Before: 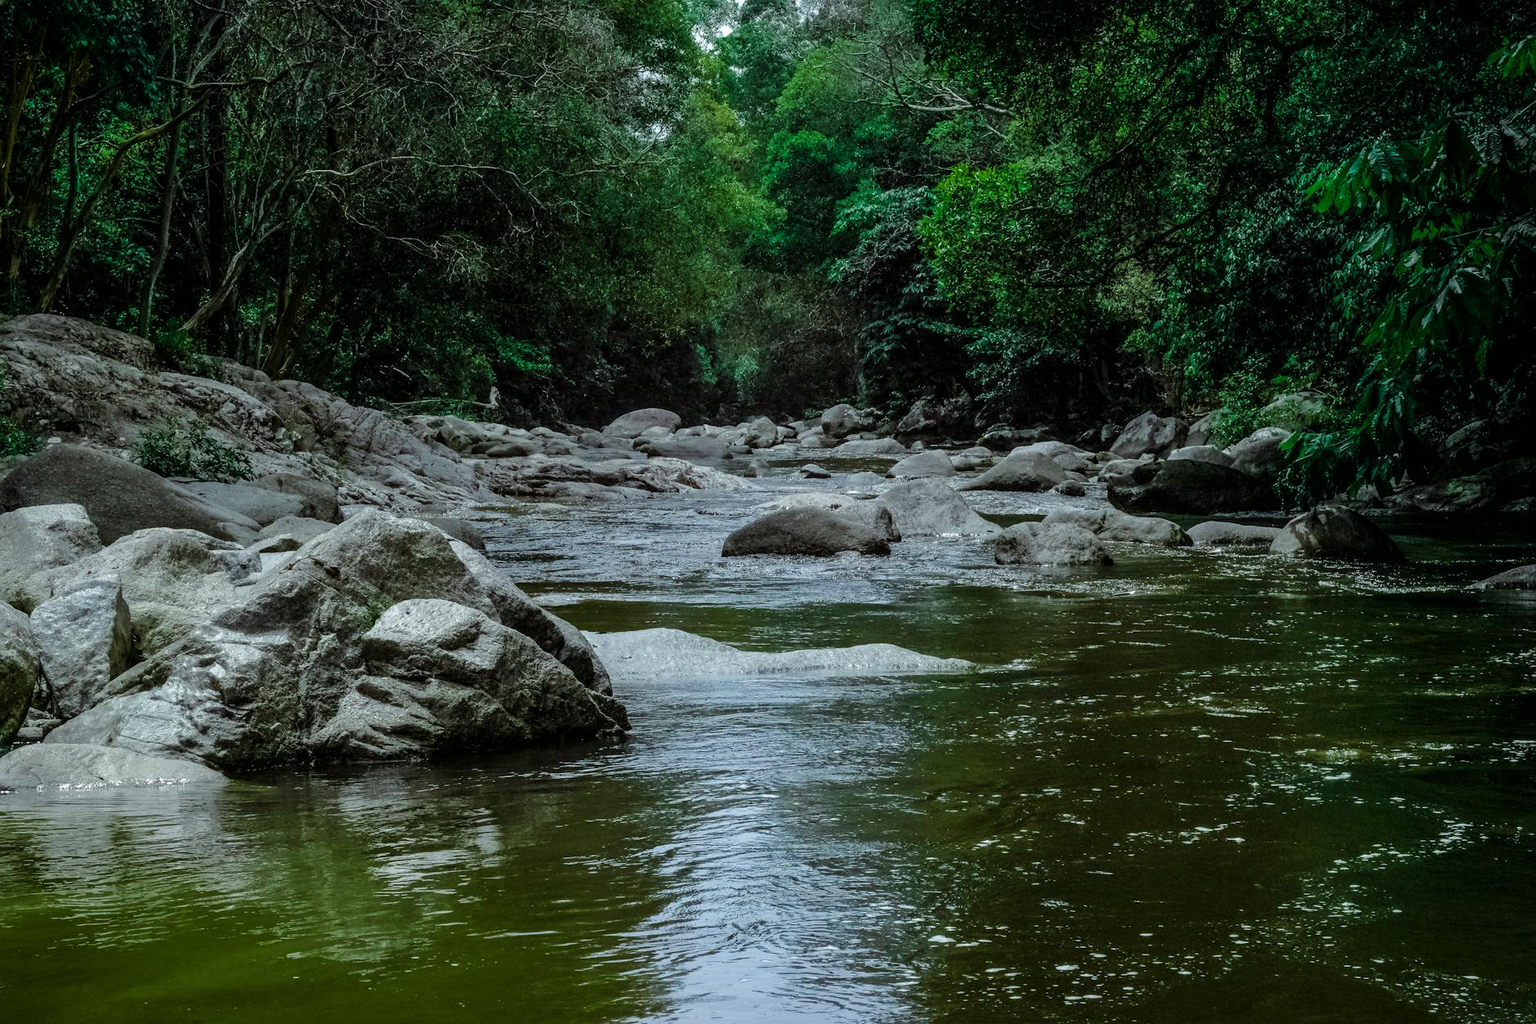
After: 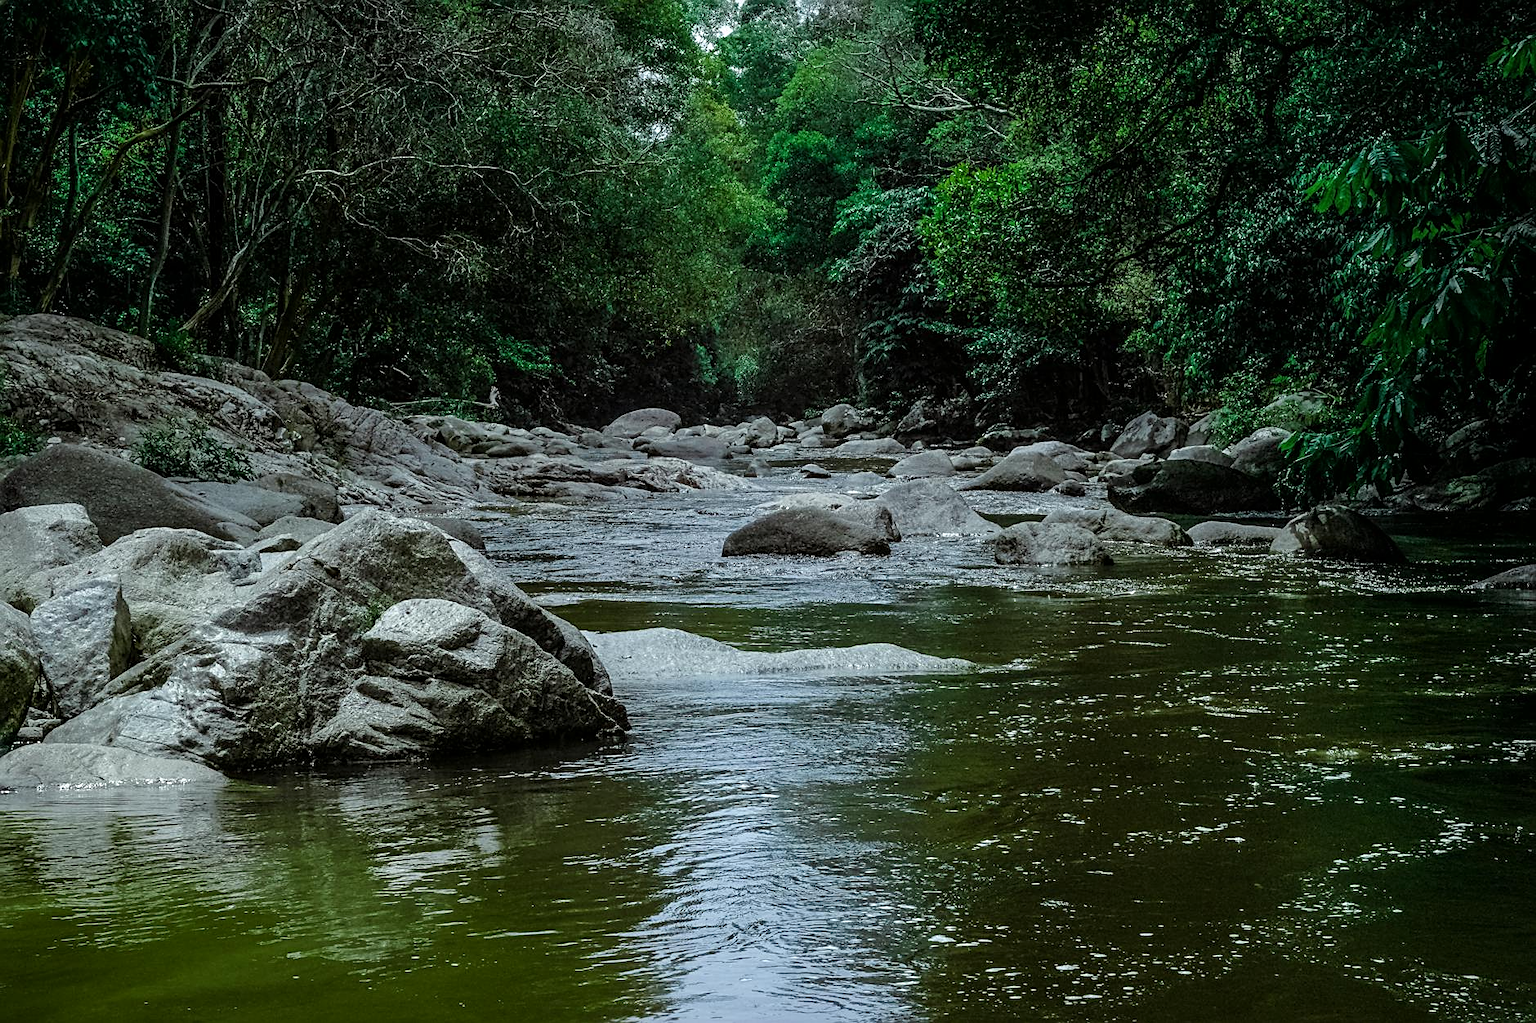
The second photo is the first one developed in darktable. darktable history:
exposure: exposure 0.014 EV, compensate exposure bias true, compensate highlight preservation false
sharpen: on, module defaults
